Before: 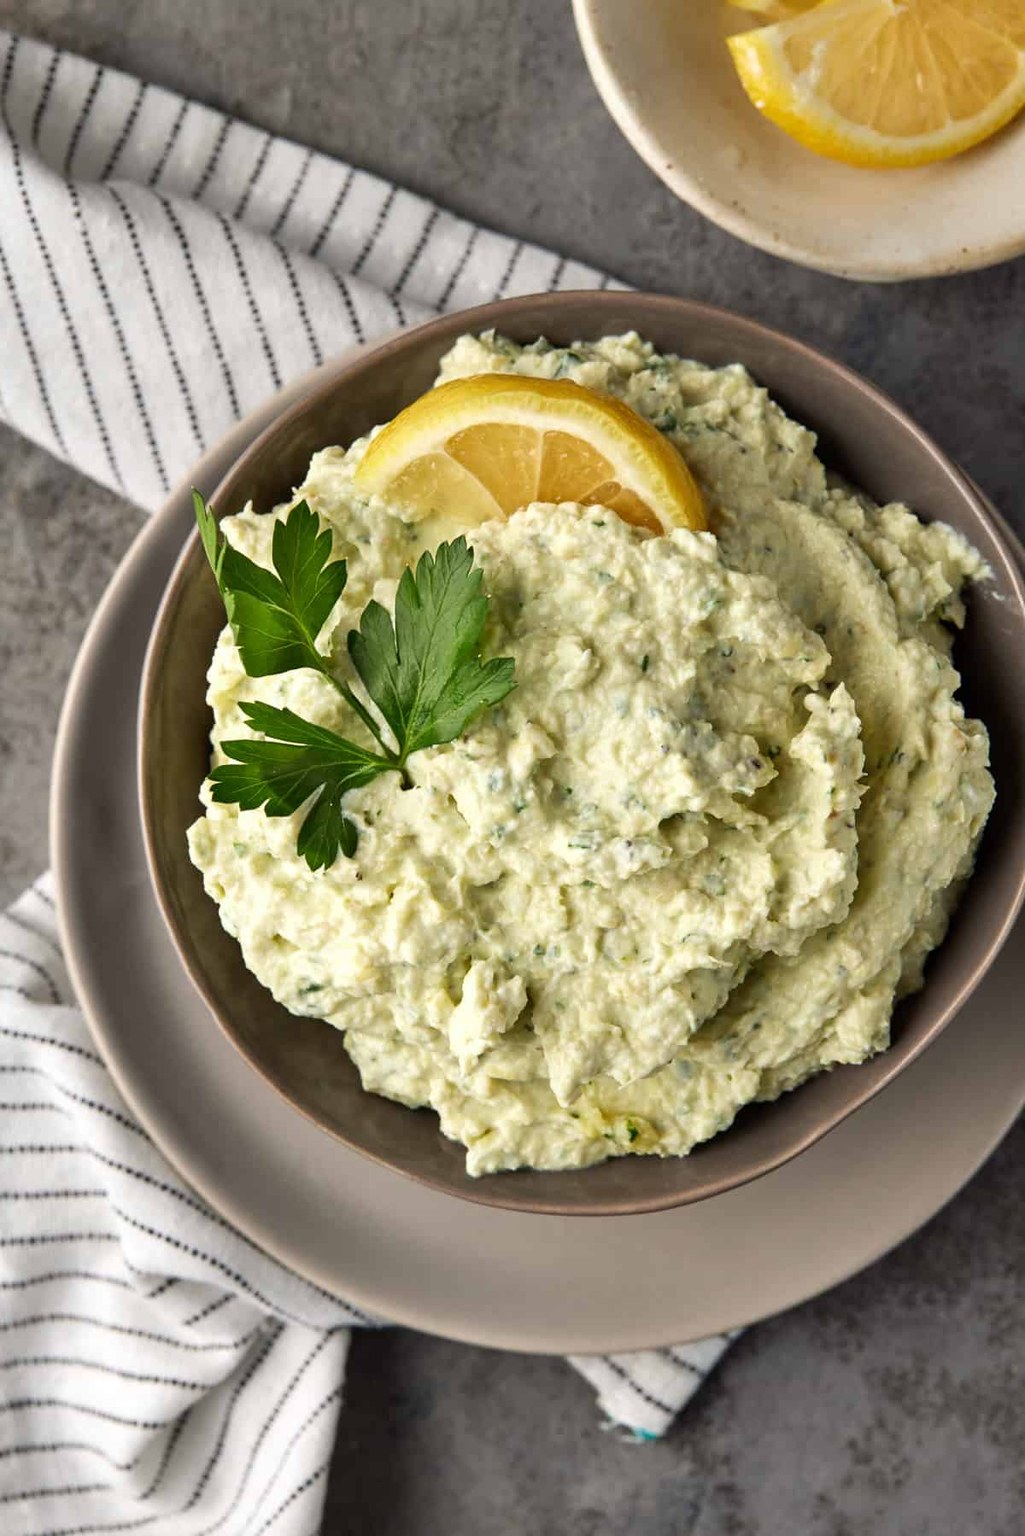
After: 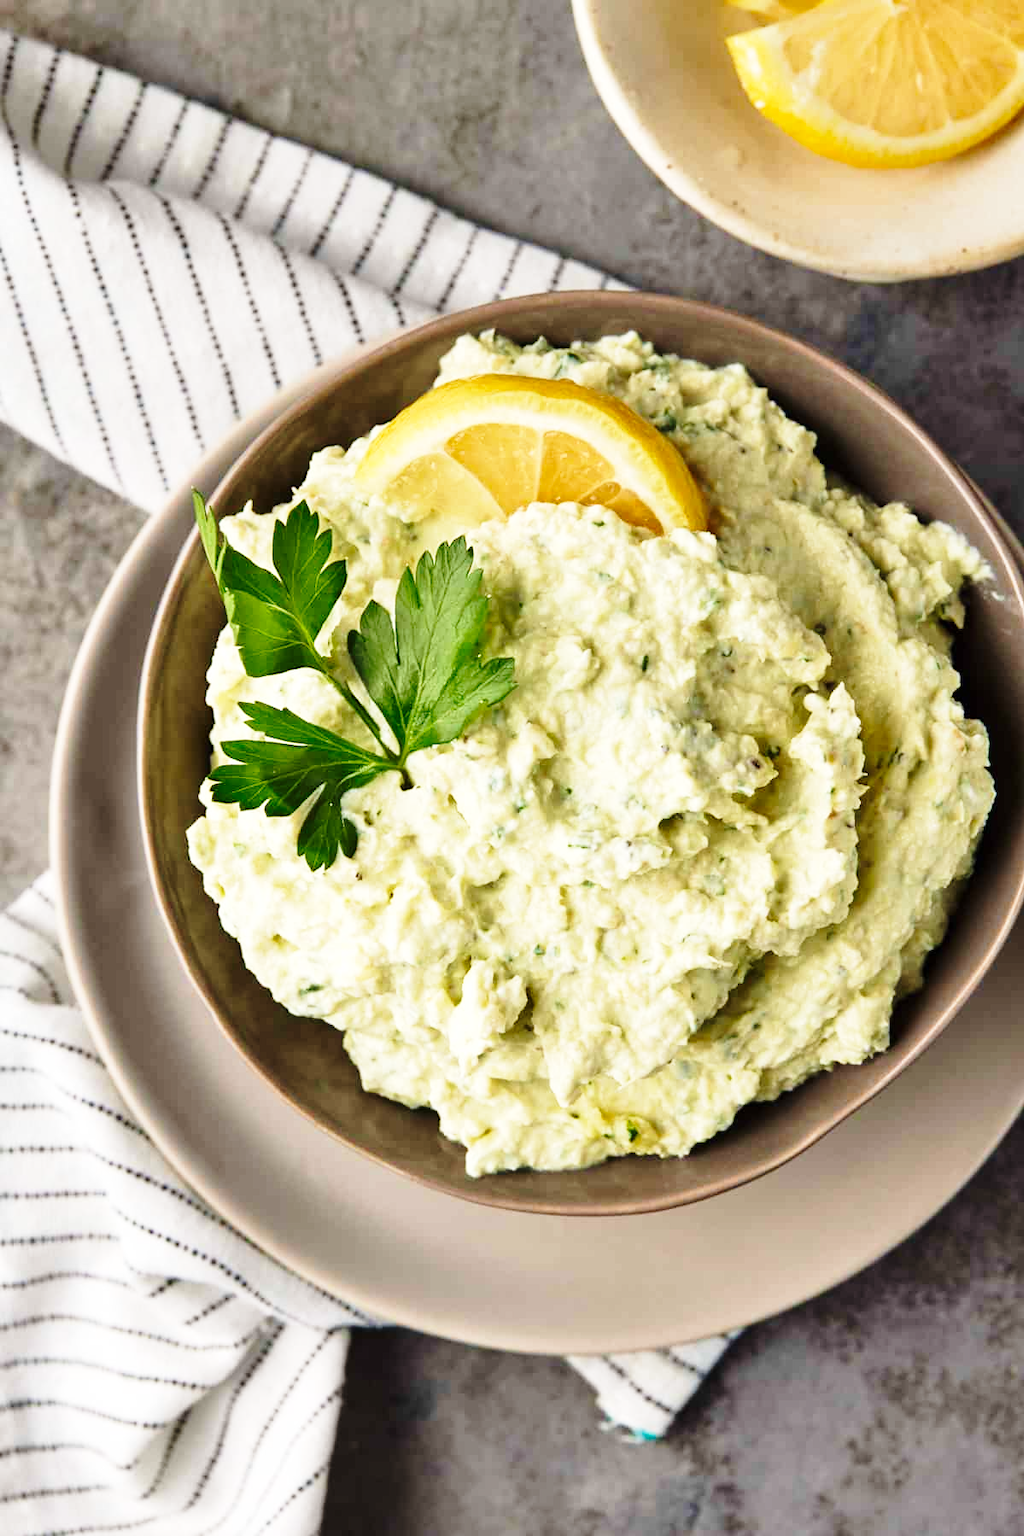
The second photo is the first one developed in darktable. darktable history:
velvia: on, module defaults
base curve: curves: ch0 [(0, 0) (0.028, 0.03) (0.121, 0.232) (0.46, 0.748) (0.859, 0.968) (1, 1)], preserve colors none
